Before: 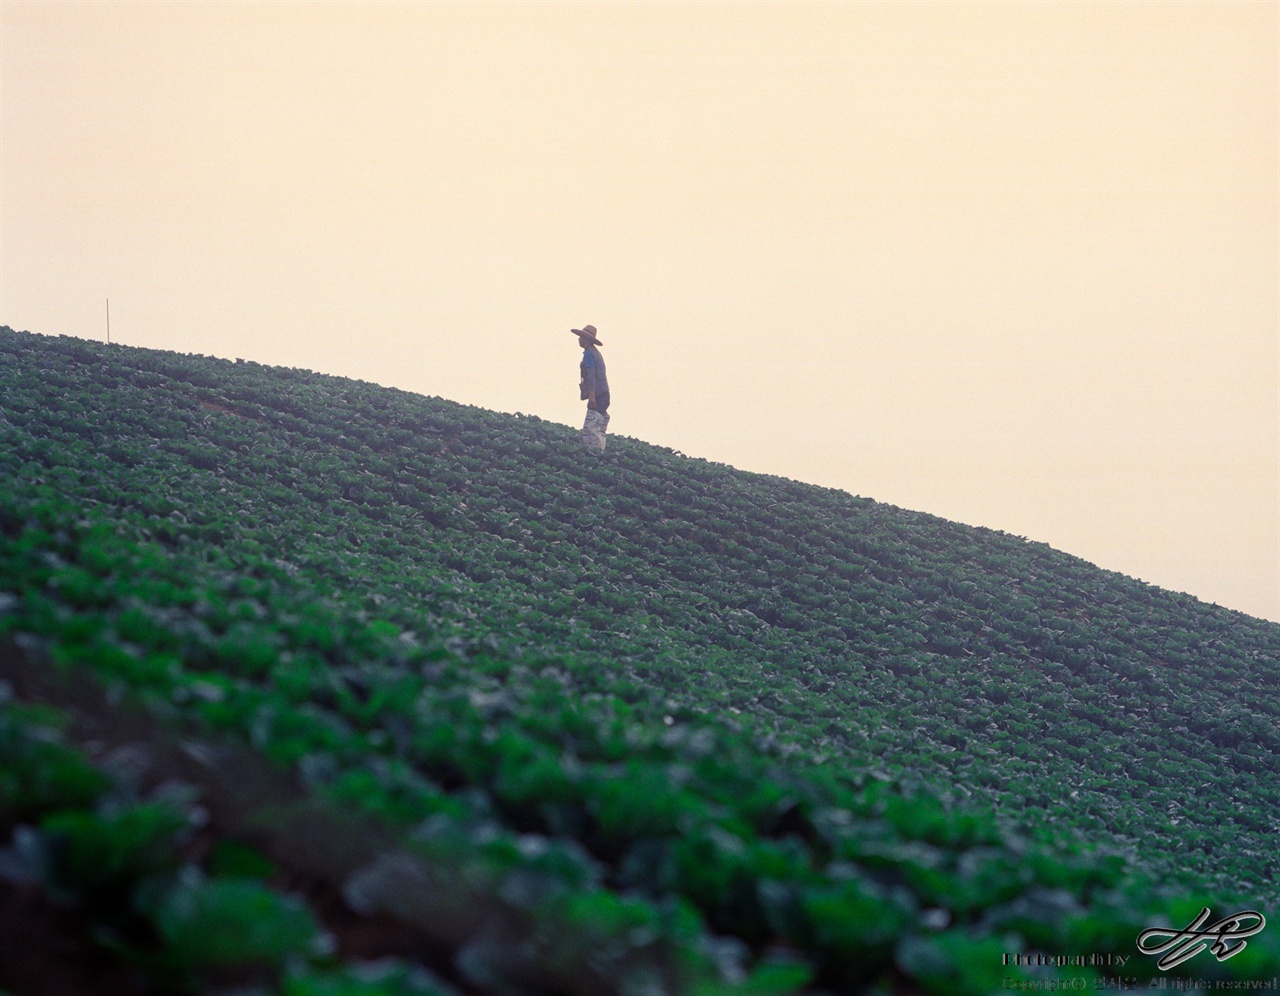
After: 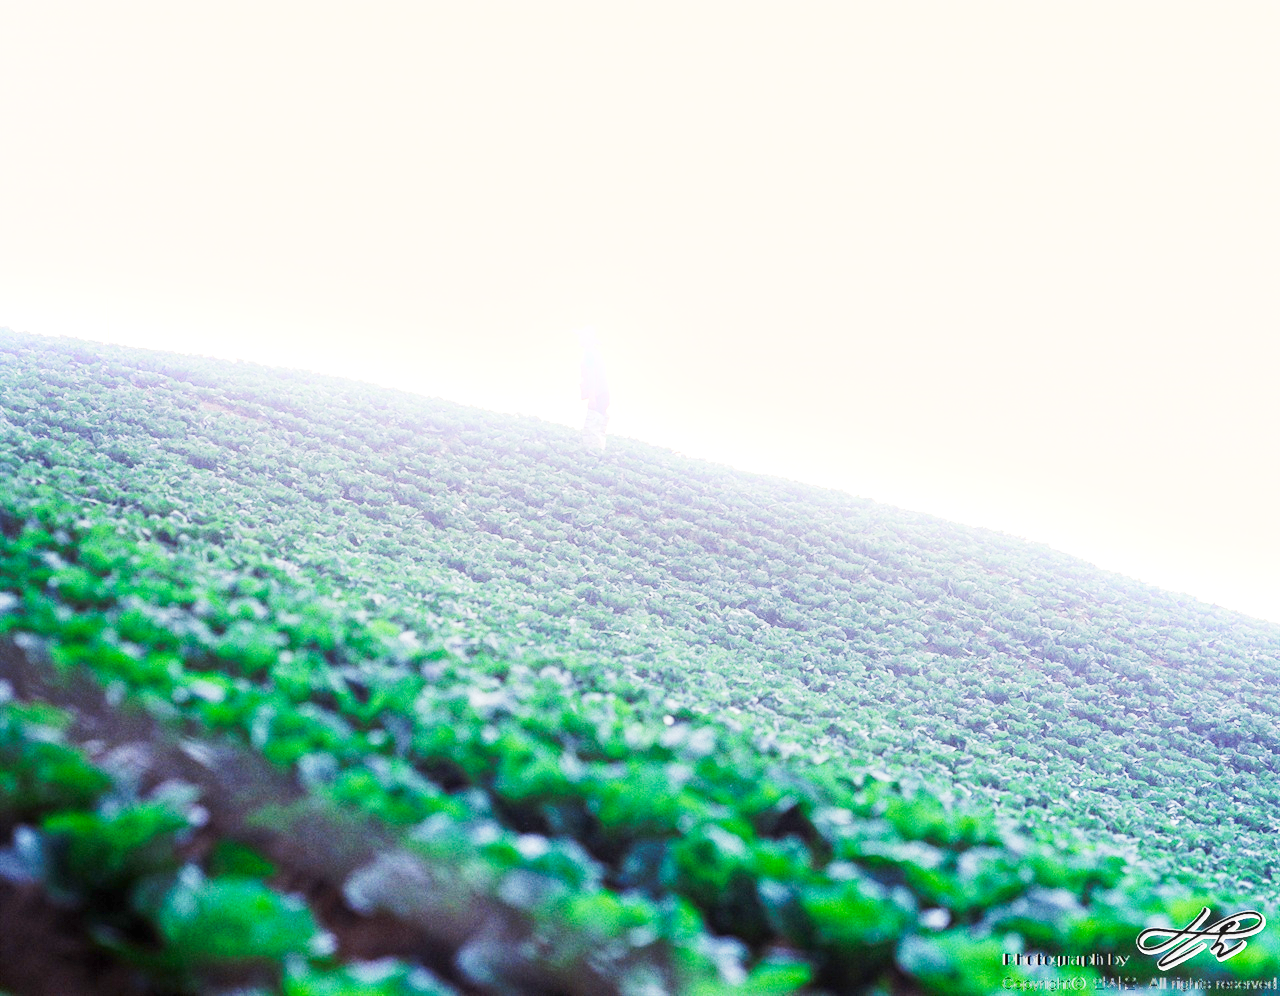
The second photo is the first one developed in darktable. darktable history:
contrast brightness saturation: saturation -0.05
bloom: size 9%, threshold 100%, strength 7%
exposure: black level correction 0, exposure 1.45 EV, compensate exposure bias true, compensate highlight preservation false
tone curve: curves: ch0 [(0, 0) (0.003, 0.004) (0.011, 0.015) (0.025, 0.034) (0.044, 0.061) (0.069, 0.095) (0.1, 0.137) (0.136, 0.187) (0.177, 0.244) (0.224, 0.308) (0.277, 0.415) (0.335, 0.532) (0.399, 0.642) (0.468, 0.747) (0.543, 0.829) (0.623, 0.886) (0.709, 0.924) (0.801, 0.951) (0.898, 0.975) (1, 1)], preserve colors none
